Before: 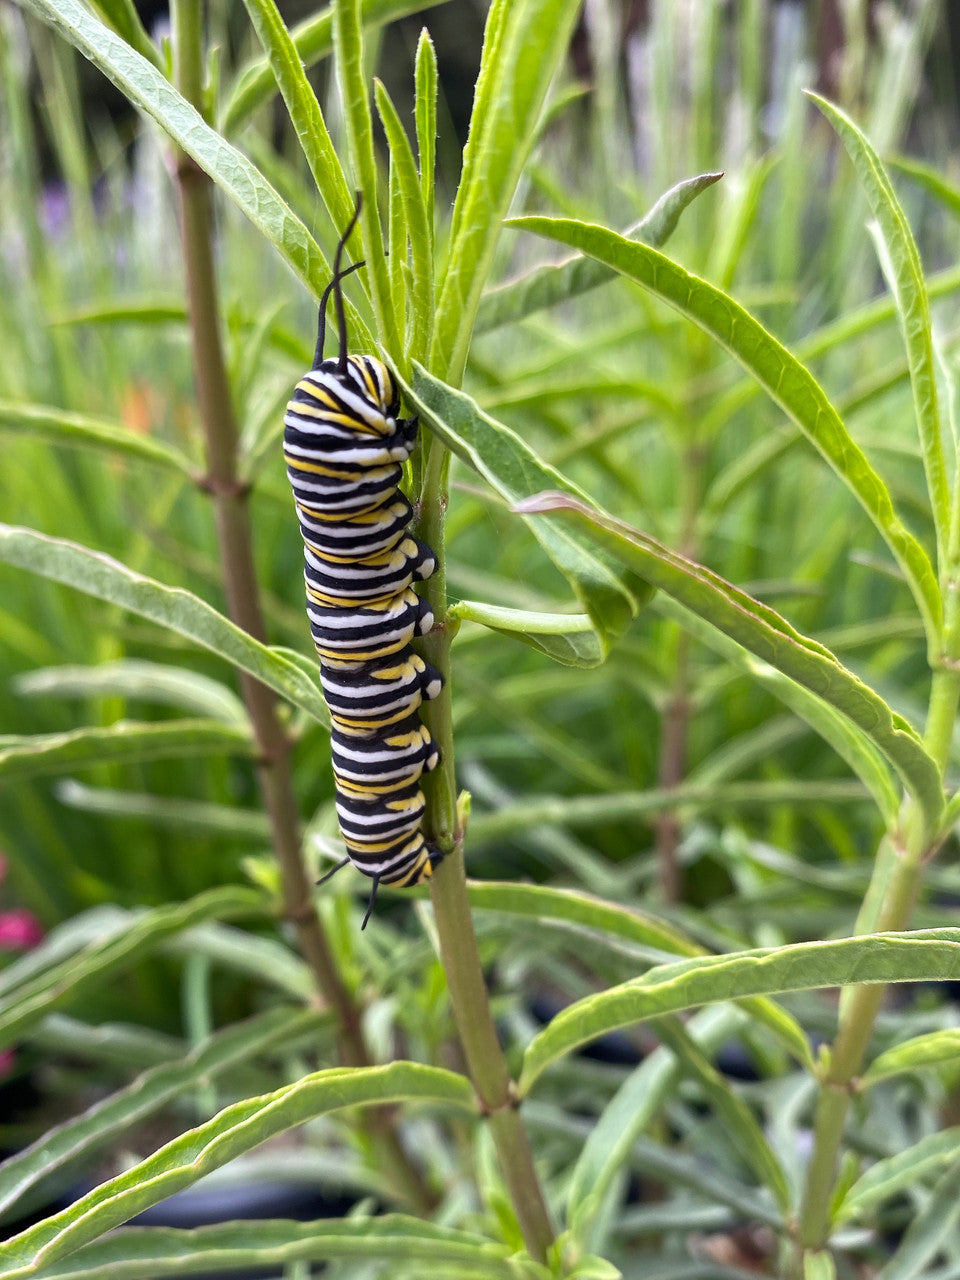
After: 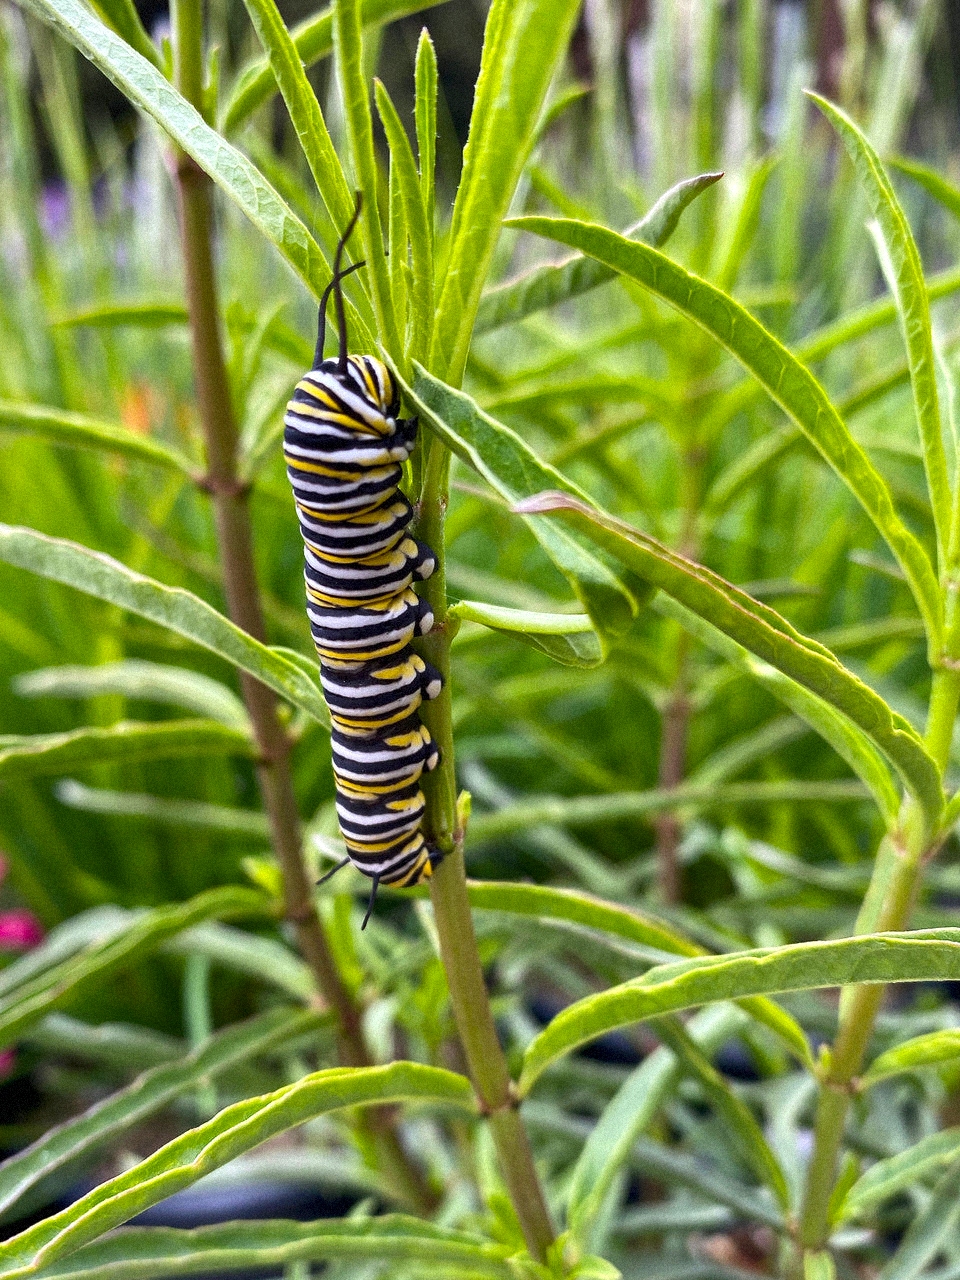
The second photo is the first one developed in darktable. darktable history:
local contrast: mode bilateral grid, contrast 20, coarseness 50, detail 130%, midtone range 0.2
color balance rgb: perceptual saturation grading › global saturation 20%, global vibrance 20%
grain: mid-tones bias 0%
